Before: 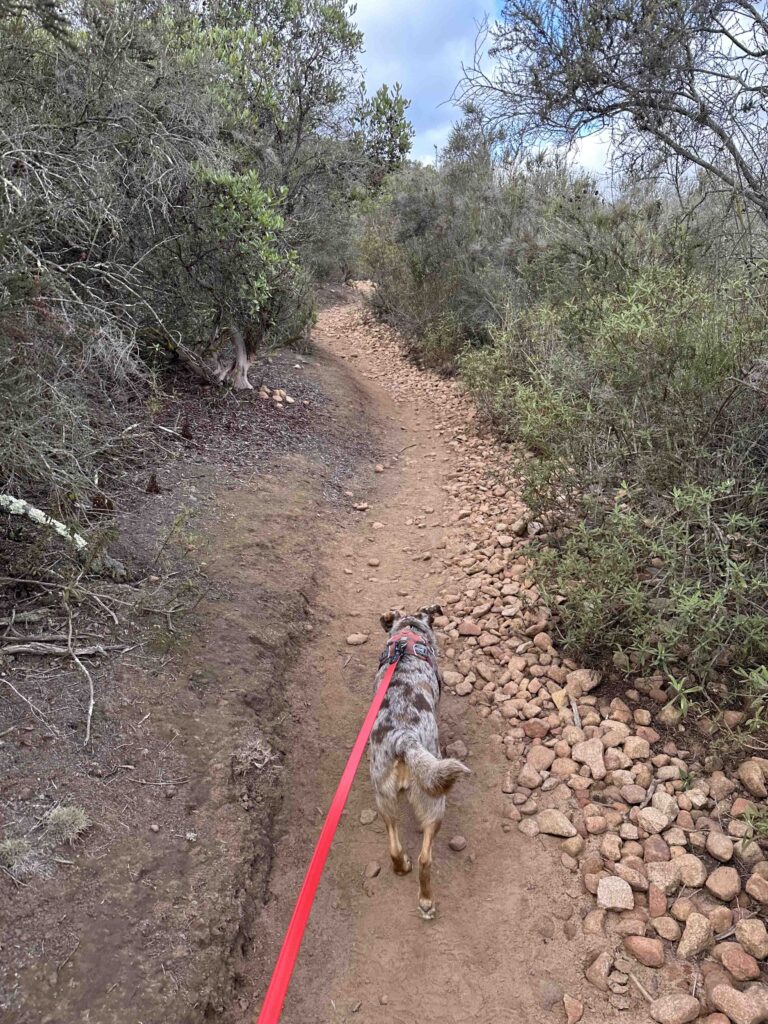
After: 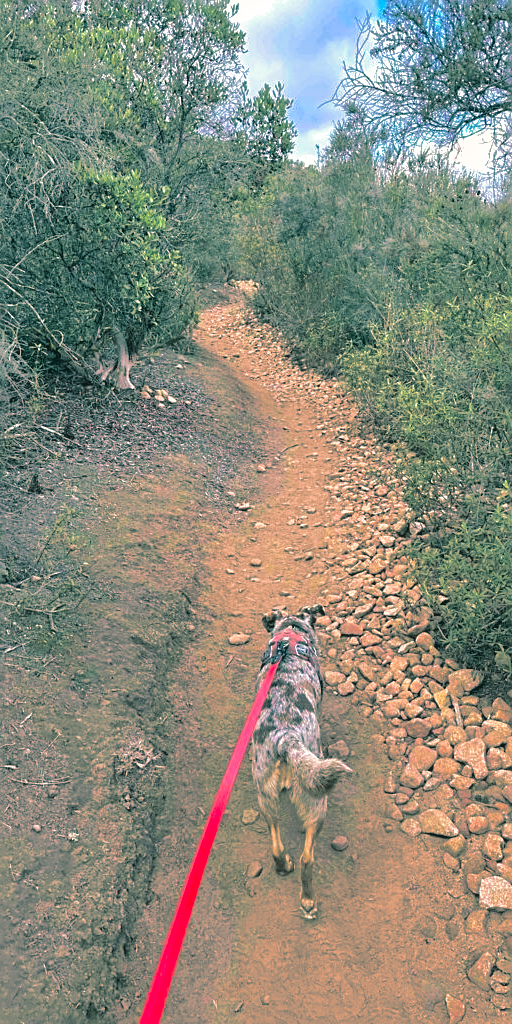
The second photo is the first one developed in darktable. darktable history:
crop and rotate: left 15.446%, right 17.836%
contrast brightness saturation: contrast -0.1, brightness 0.05, saturation 0.08
shadows and highlights: shadows 25, highlights -70
velvia: strength 27%
split-toning: shadows › hue 186.43°, highlights › hue 49.29°, compress 30.29%
color correction: highlights a* 4.02, highlights b* 4.98, shadows a* -7.55, shadows b* 4.98
sharpen: on, module defaults
exposure: black level correction 0.001, exposure 0.5 EV, compensate exposure bias true, compensate highlight preservation false
